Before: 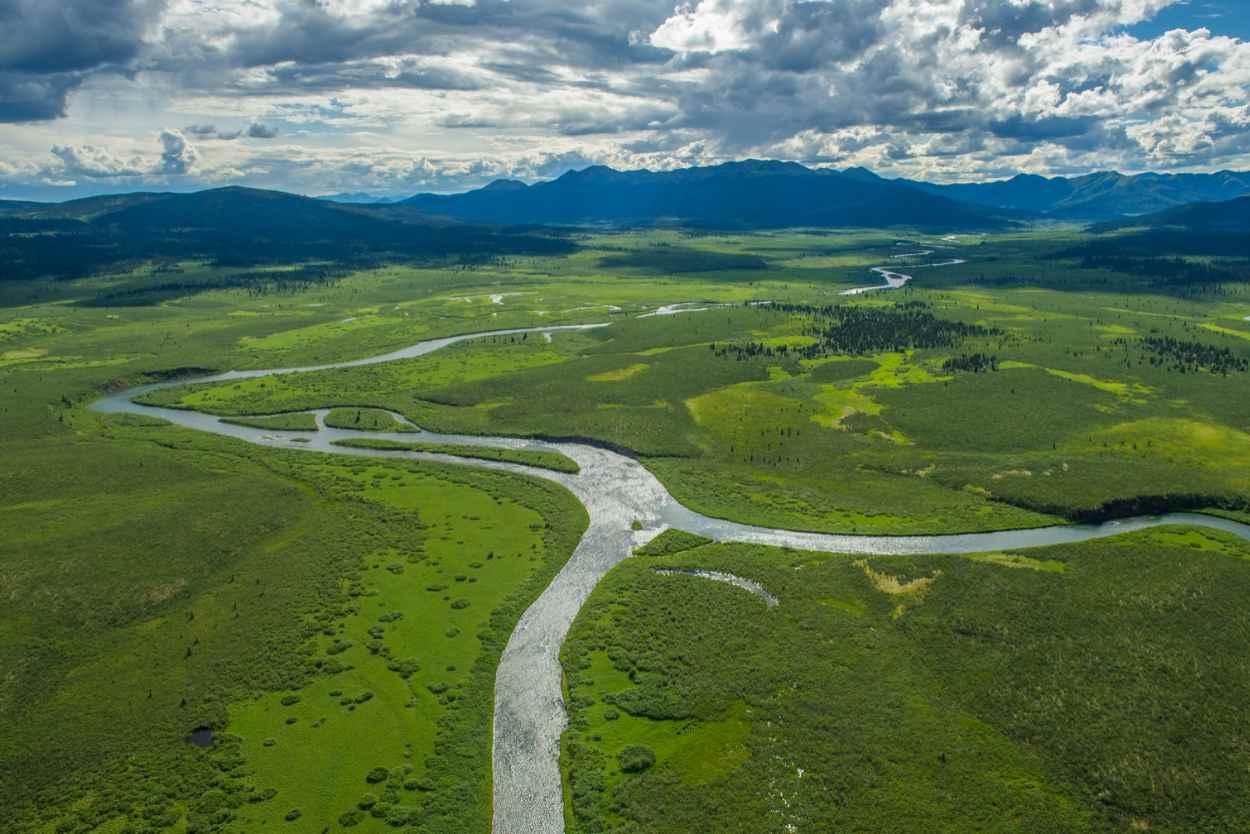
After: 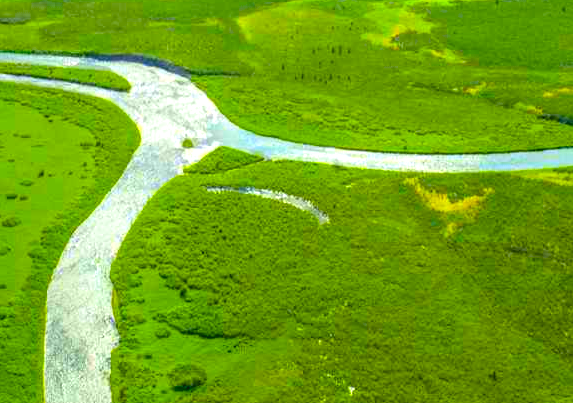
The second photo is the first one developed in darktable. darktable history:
contrast brightness saturation: contrast 0.07, brightness 0.18, saturation 0.4
color balance rgb: linear chroma grading › global chroma 10%, perceptual saturation grading › global saturation 40%, perceptual brilliance grading › global brilliance 30%, global vibrance 20%
crop: left 35.976%, top 45.819%, right 18.162%, bottom 5.807%
